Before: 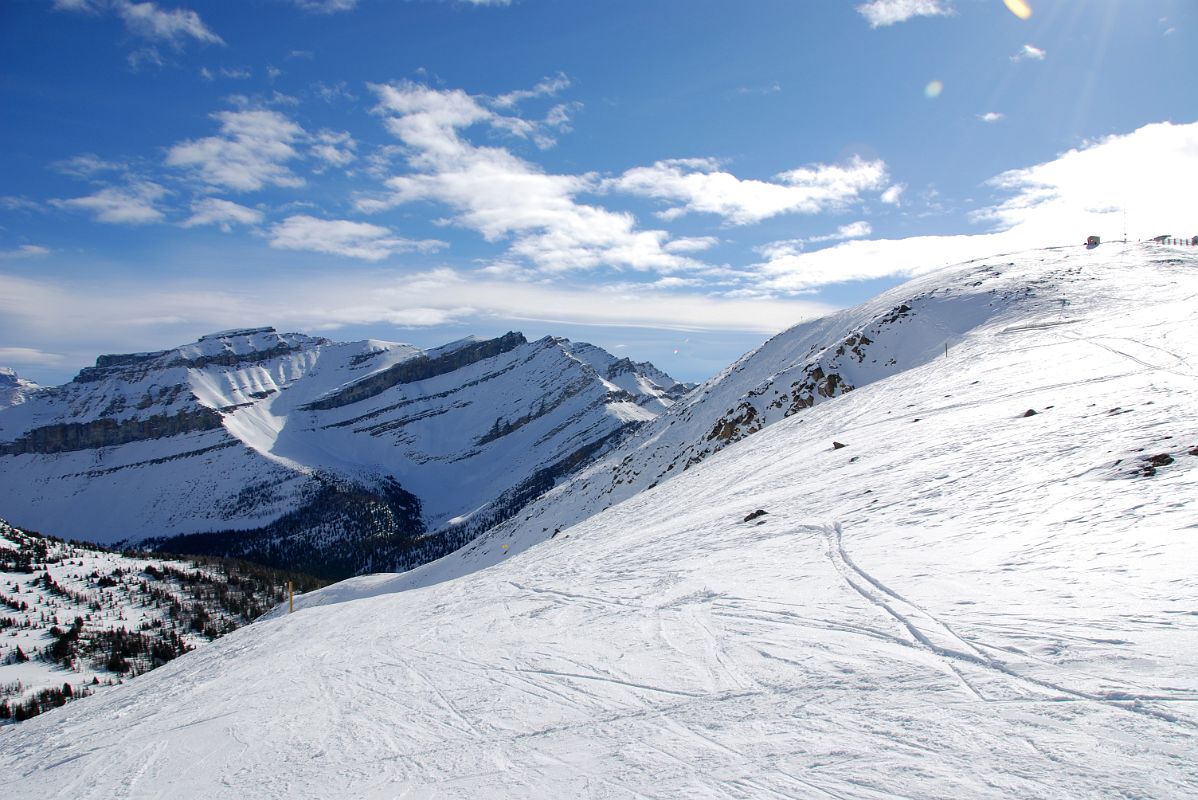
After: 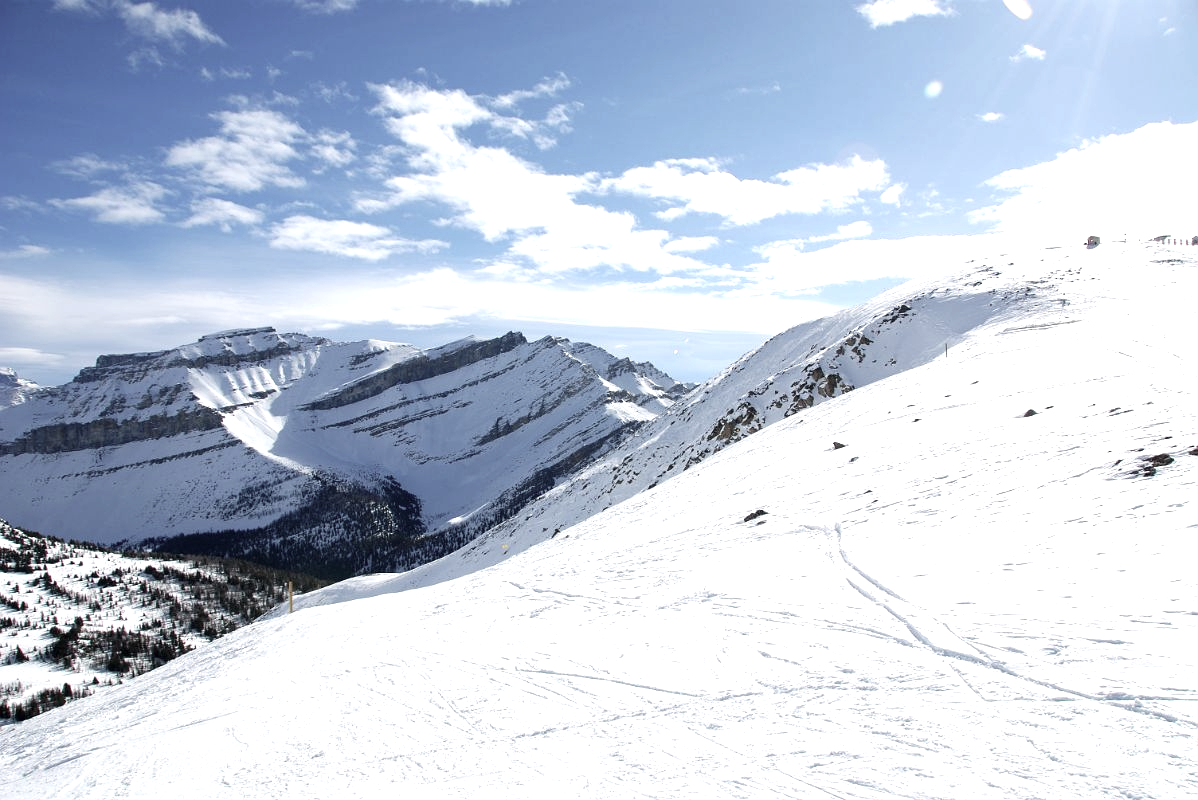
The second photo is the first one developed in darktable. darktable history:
color correction: highlights b* -0.038, saturation 0.606
exposure: exposure 0.802 EV, compensate highlight preservation false
